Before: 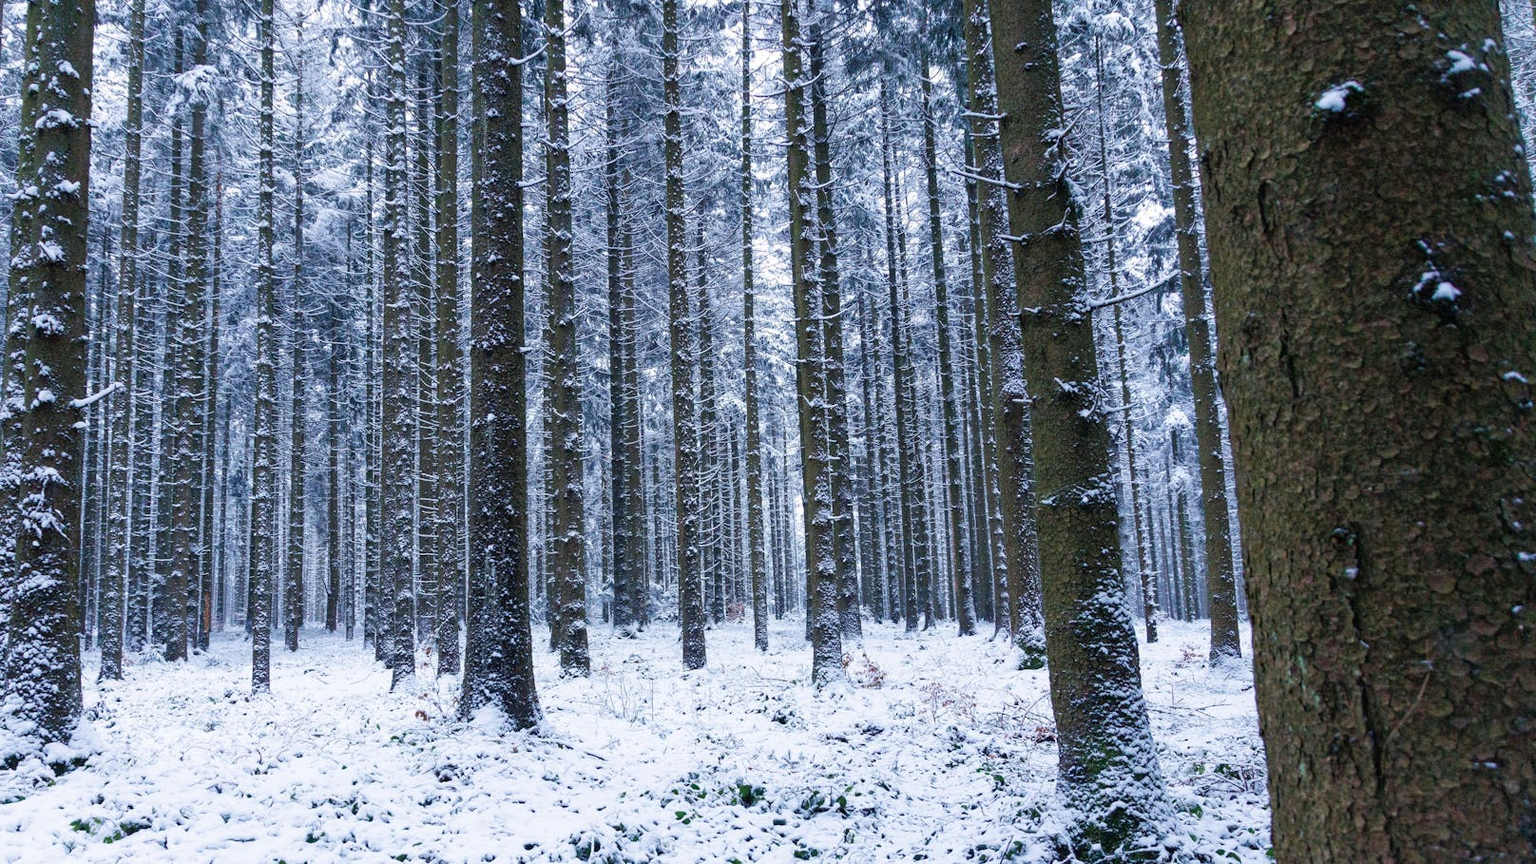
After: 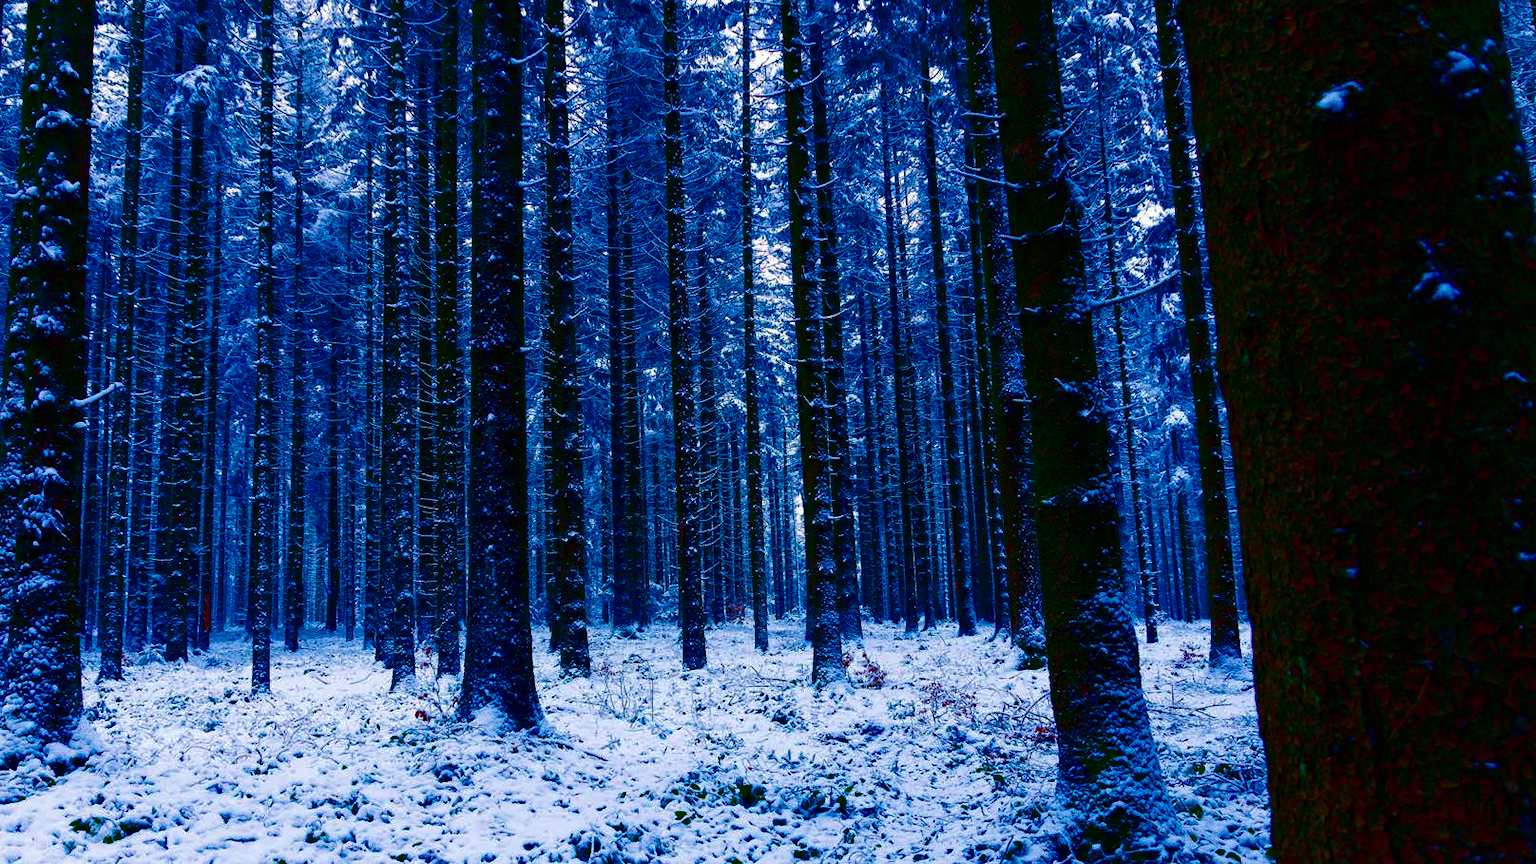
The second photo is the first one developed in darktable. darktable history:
contrast brightness saturation: brightness -0.99, saturation 0.981
color balance rgb: global offset › luminance 0.67%, perceptual saturation grading › global saturation 25.122%, global vibrance 34.22%
